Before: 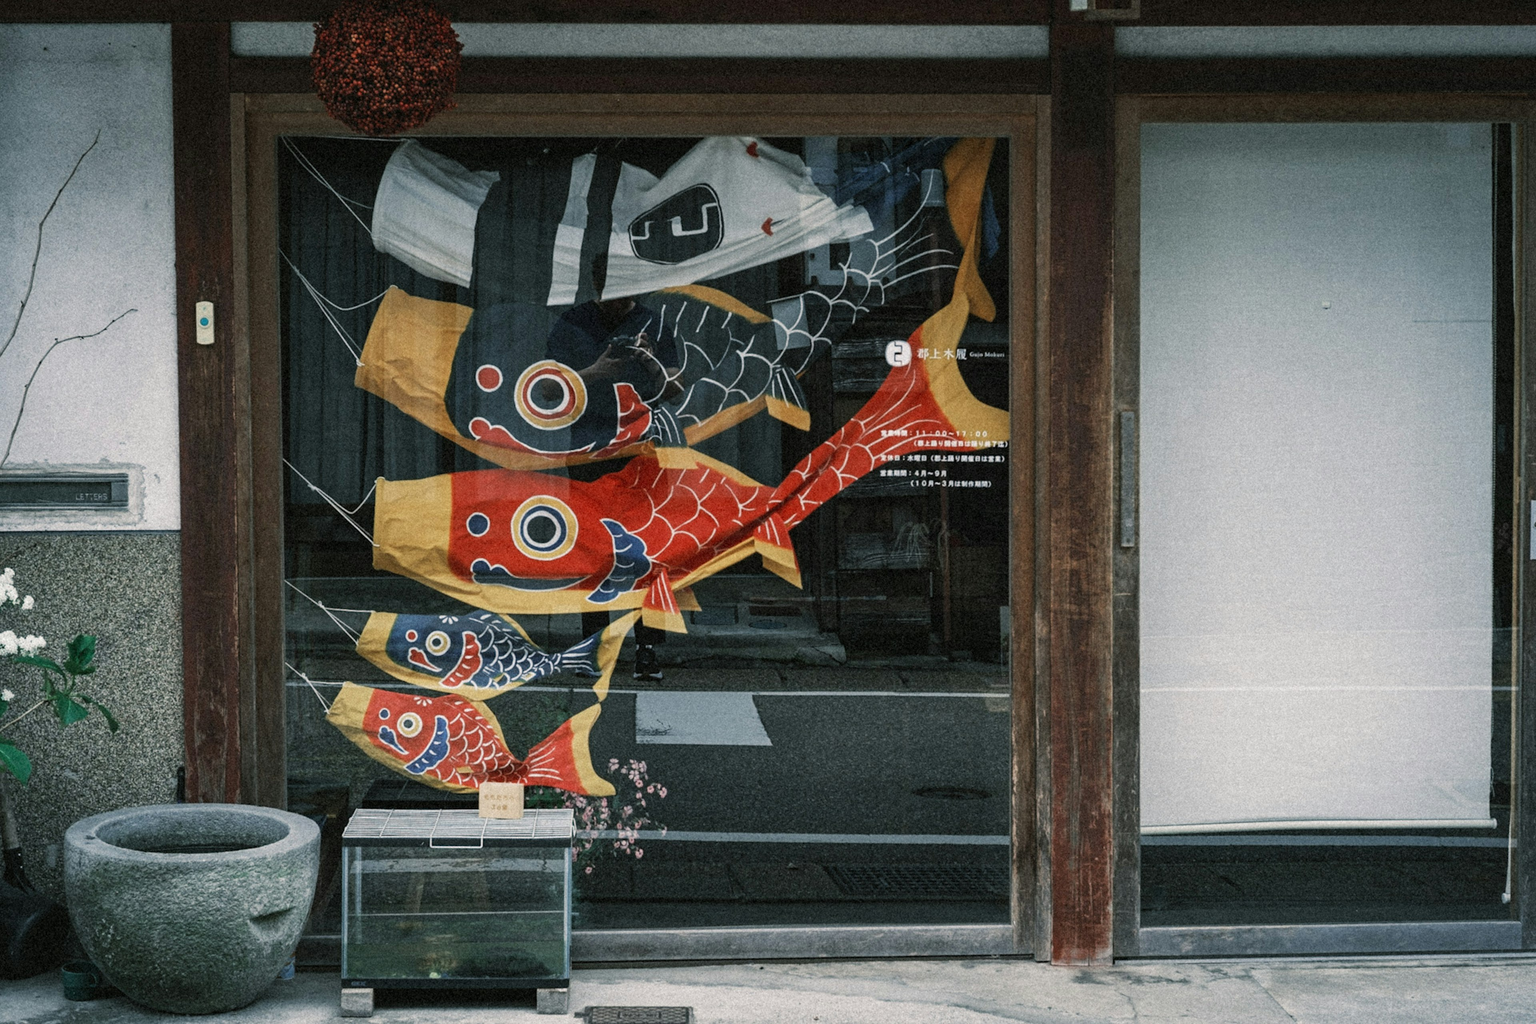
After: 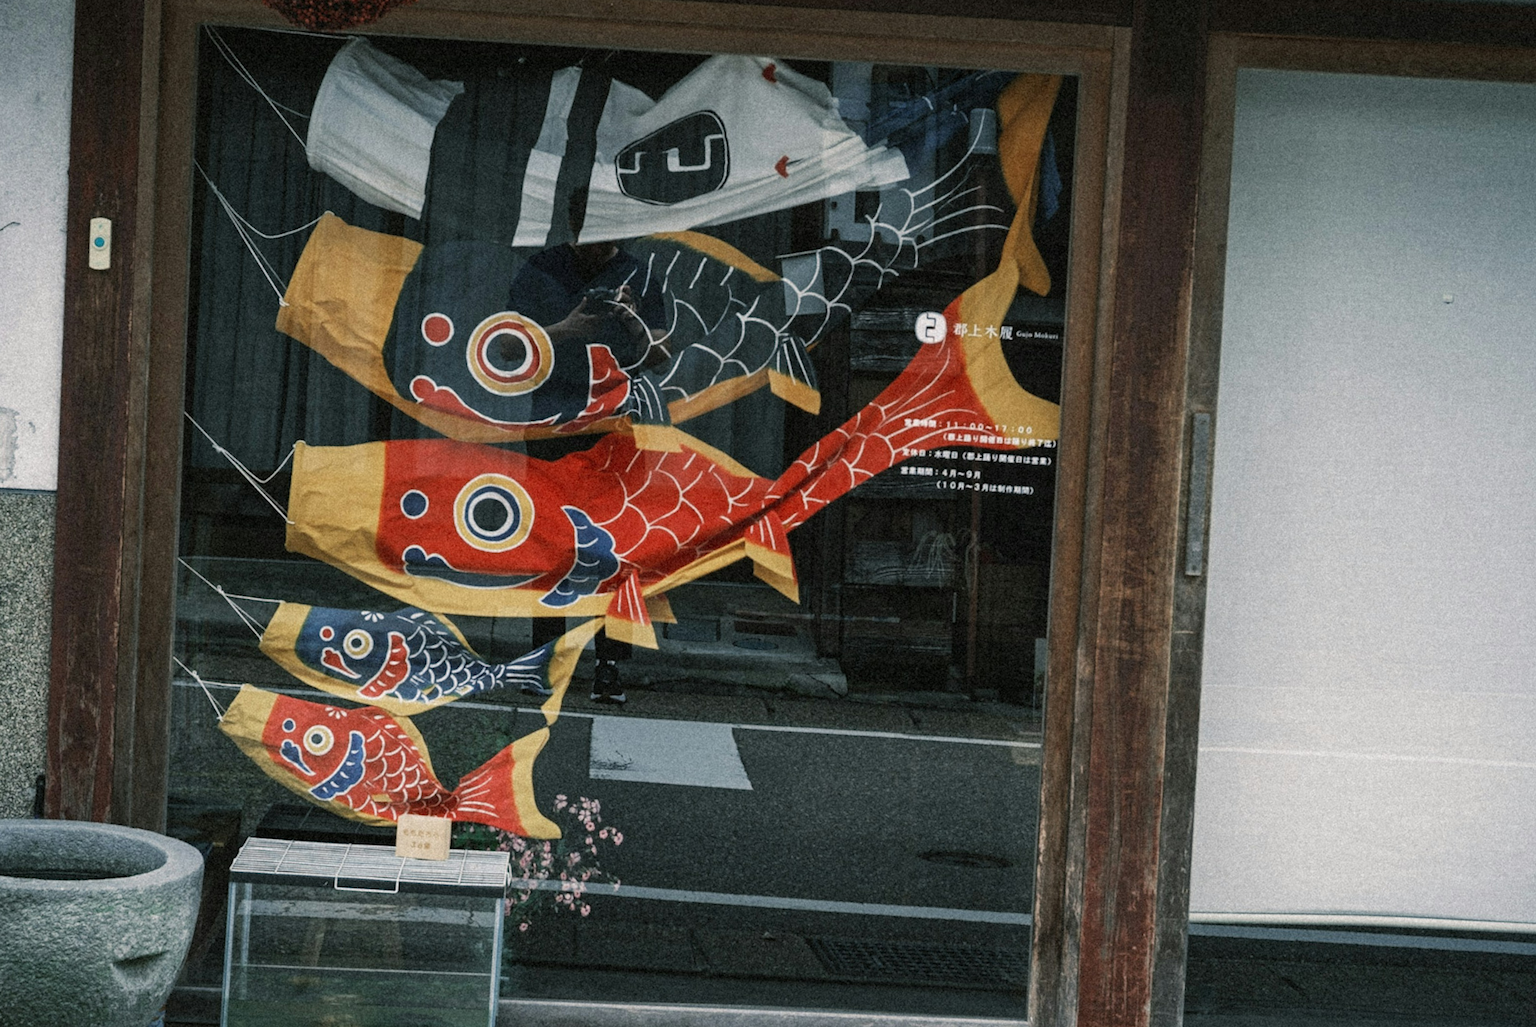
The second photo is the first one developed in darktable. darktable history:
crop and rotate: angle -3.25°, left 5.262%, top 5.228%, right 4.667%, bottom 4.352%
